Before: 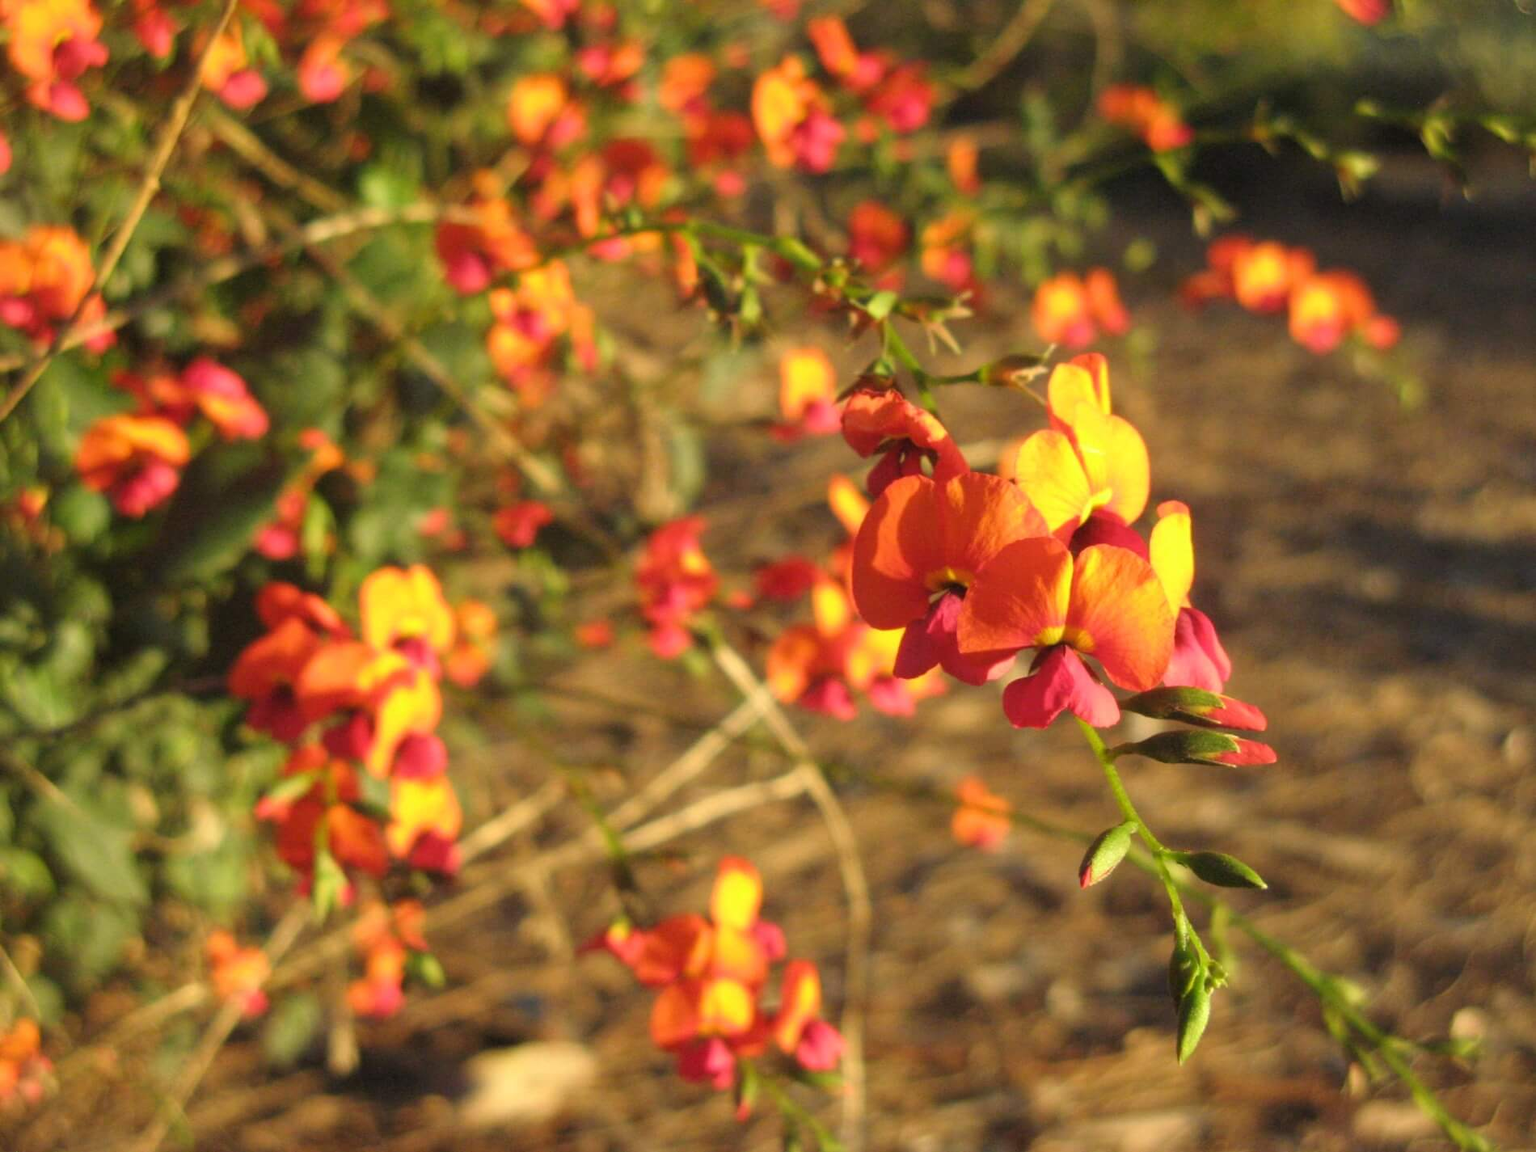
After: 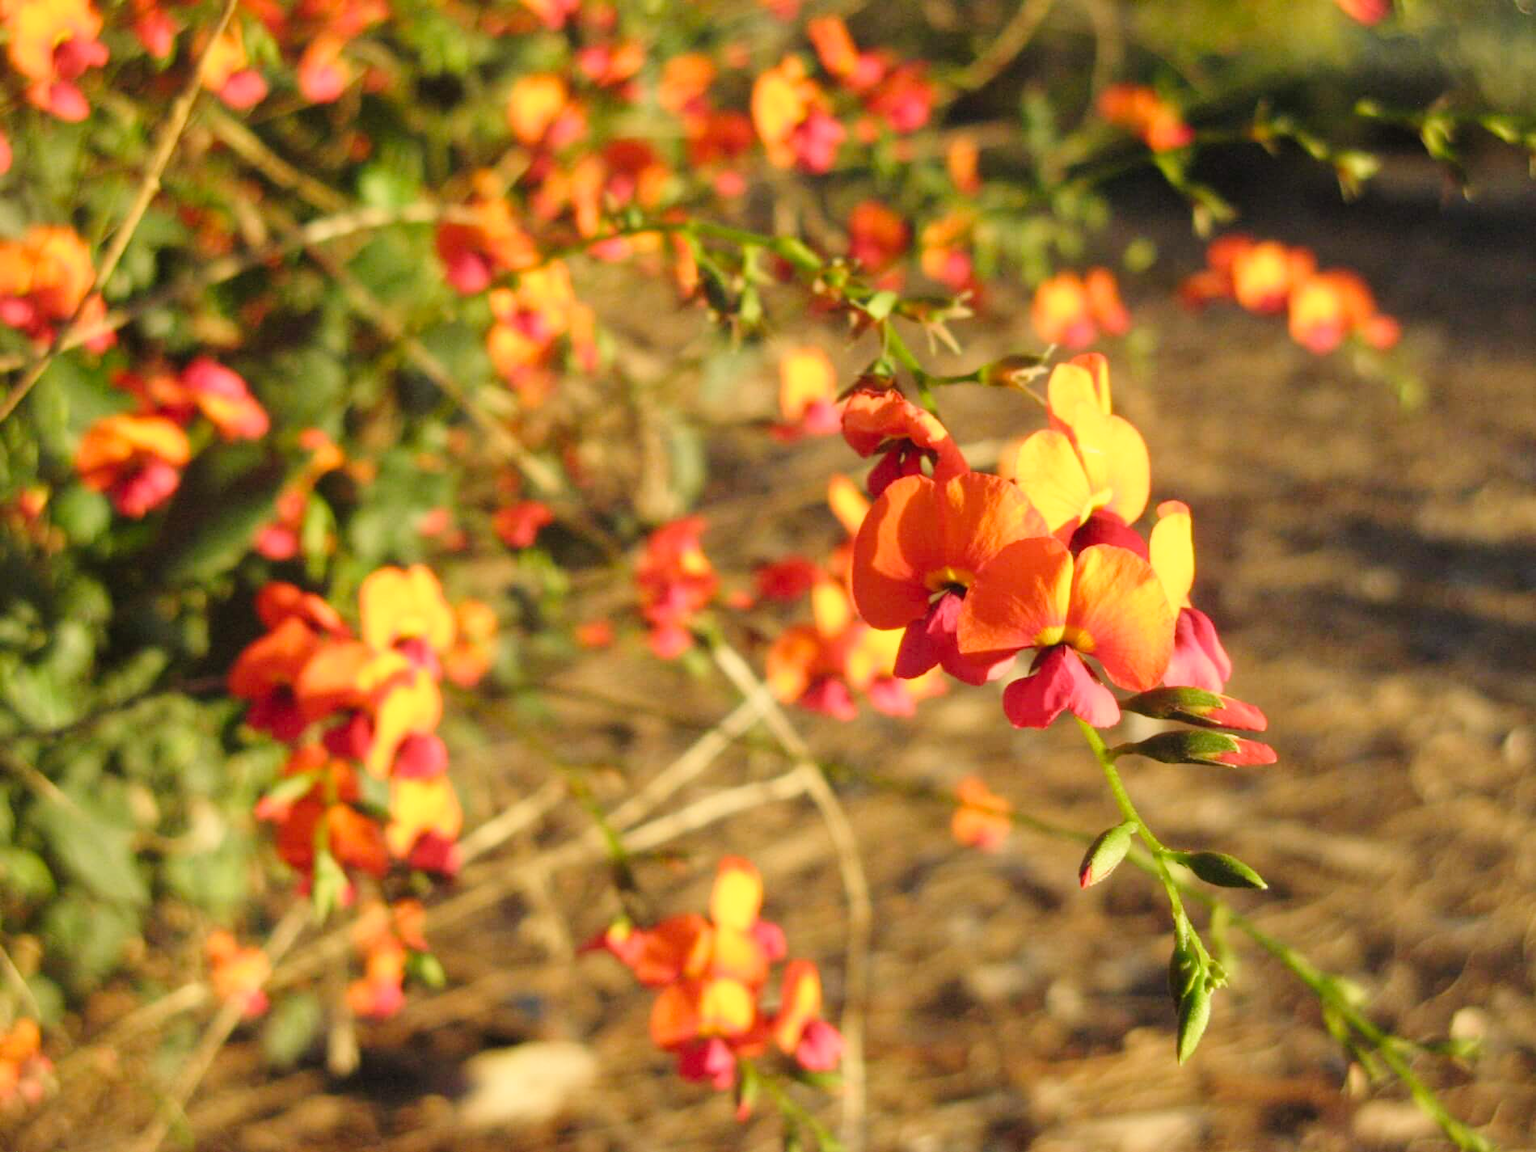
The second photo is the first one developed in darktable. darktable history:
tone curve: curves: ch0 [(0, 0) (0.091, 0.077) (0.389, 0.458) (0.745, 0.82) (0.856, 0.899) (0.92, 0.938) (1, 0.973)]; ch1 [(0, 0) (0.437, 0.404) (0.5, 0.5) (0.529, 0.55) (0.58, 0.6) (0.616, 0.649) (1, 1)]; ch2 [(0, 0) (0.442, 0.415) (0.5, 0.5) (0.535, 0.557) (0.585, 0.62) (1, 1)], preserve colors none
